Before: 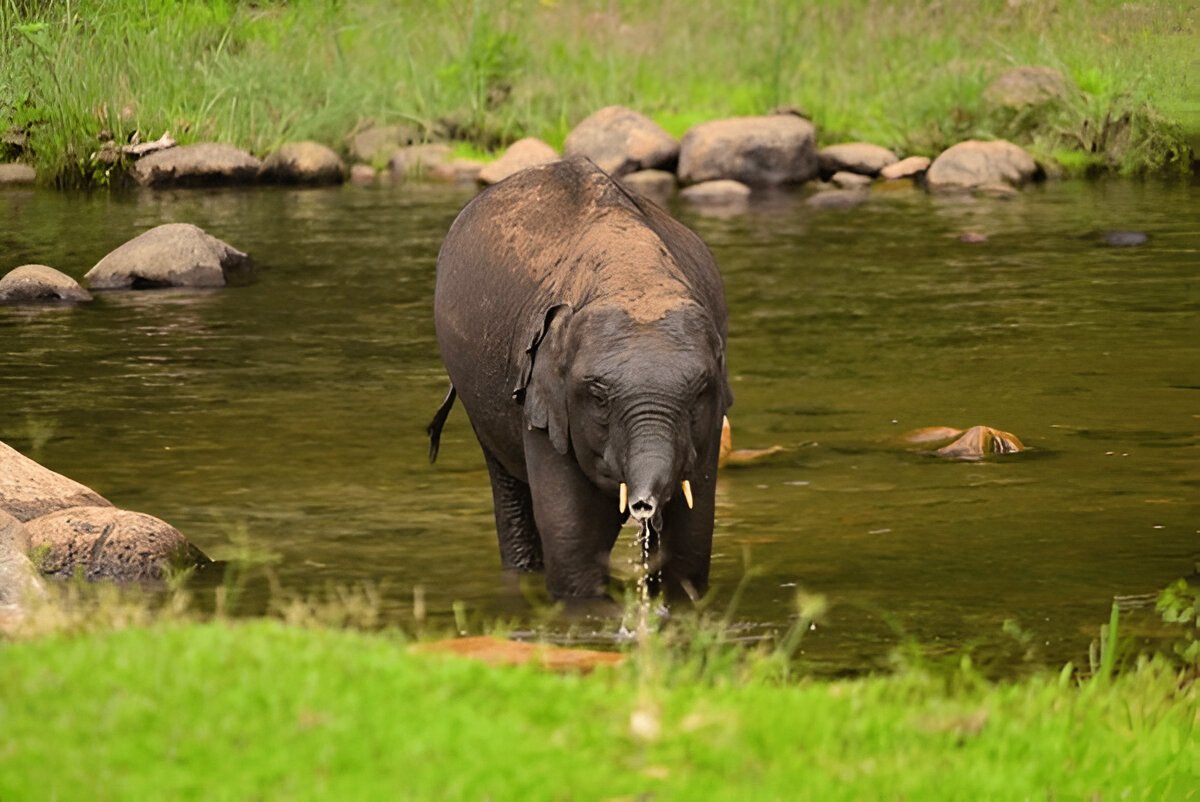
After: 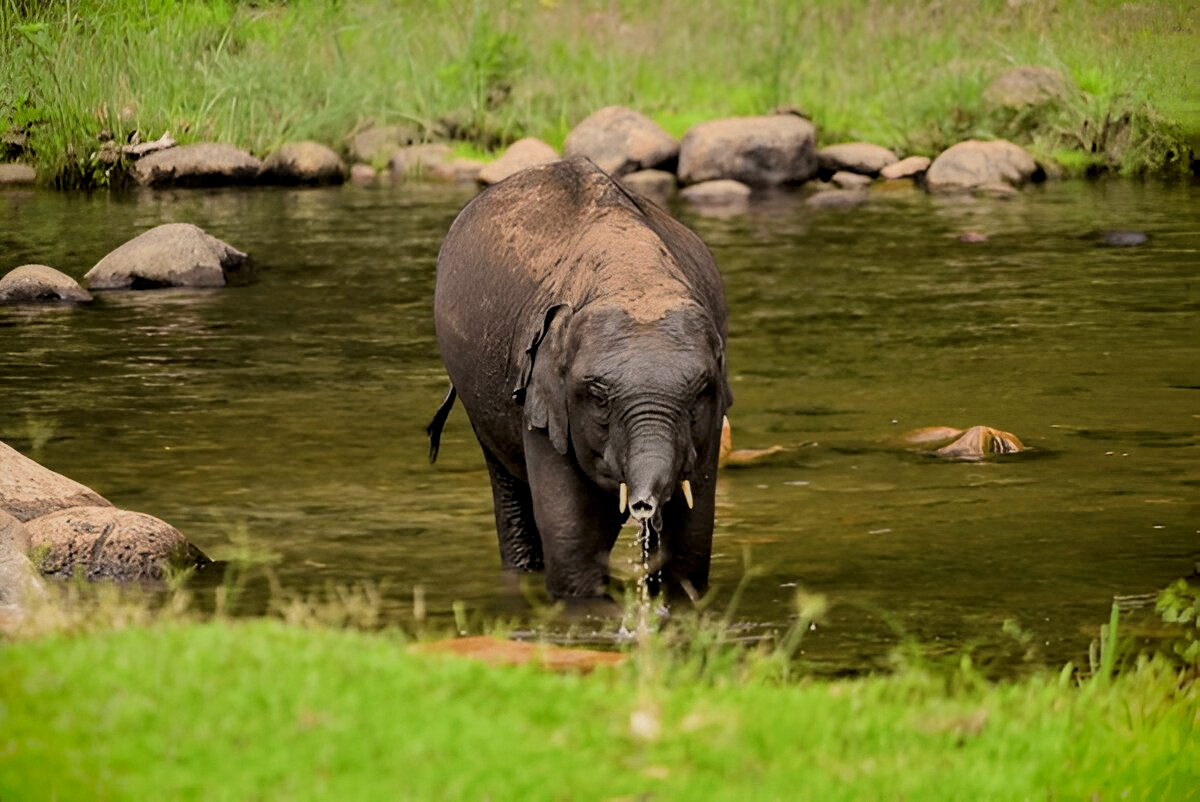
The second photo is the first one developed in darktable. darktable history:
local contrast: on, module defaults
filmic rgb: black relative exposure -8.16 EV, white relative exposure 3.78 EV, hardness 4.44
vignetting: fall-off start 97.29%, fall-off radius 78.19%, brightness -0.995, saturation 0.494, width/height ratio 1.107
